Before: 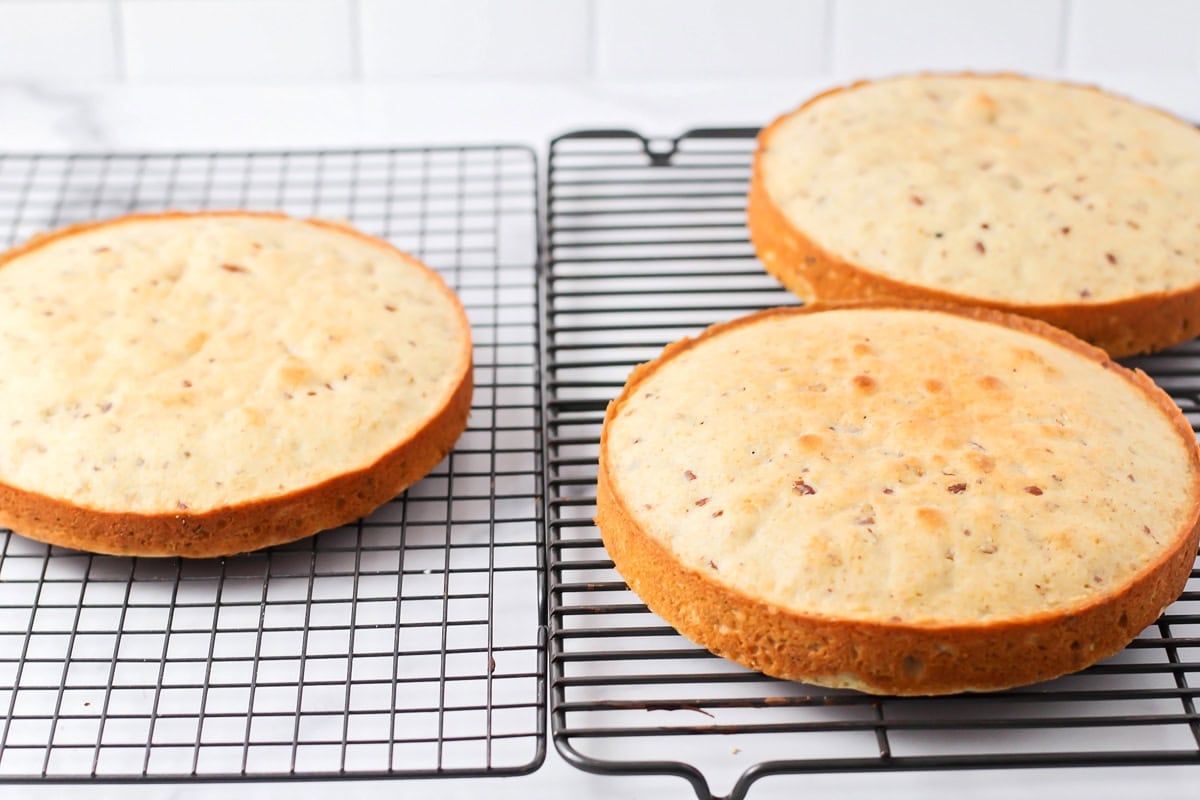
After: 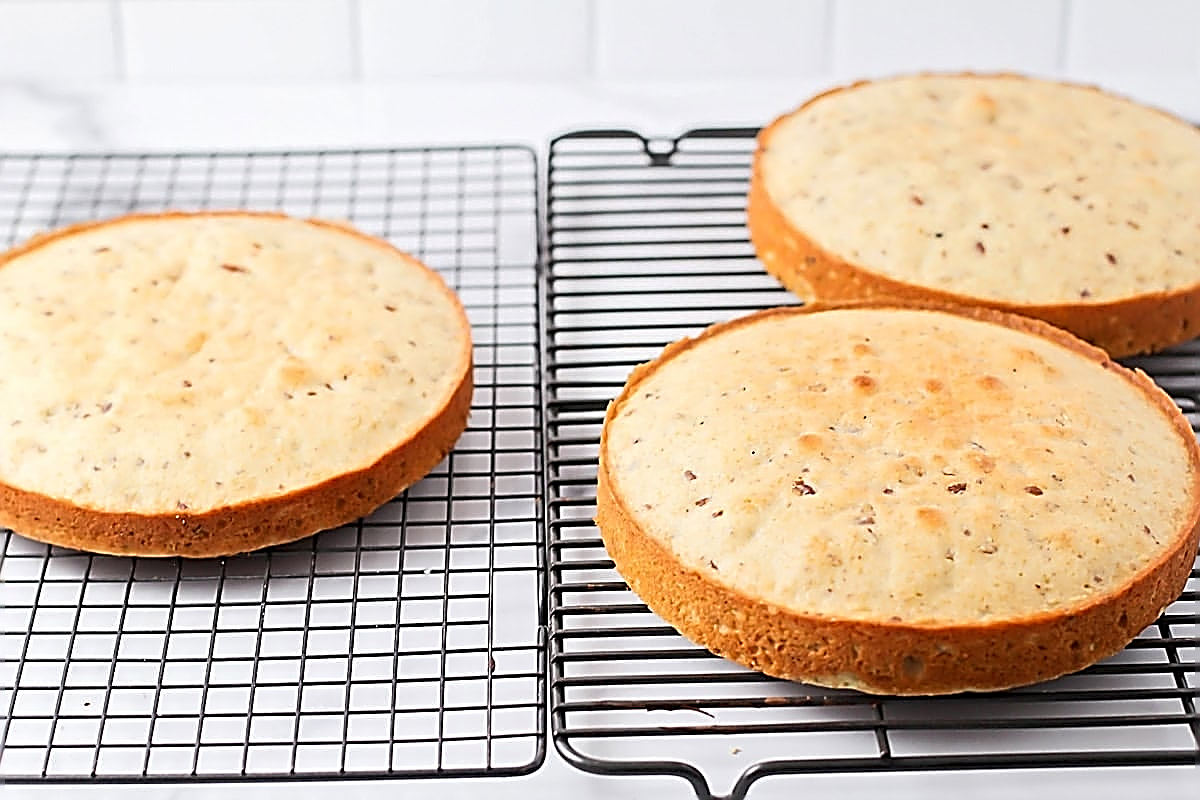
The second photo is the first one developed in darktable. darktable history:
sharpen: amount 1.997
